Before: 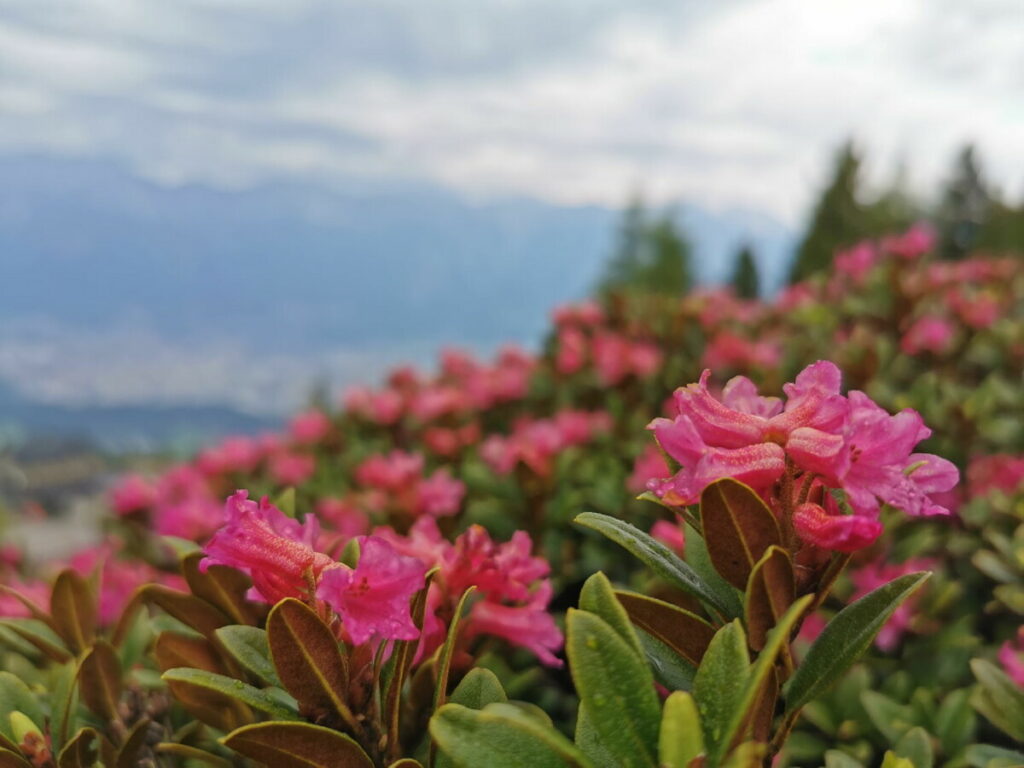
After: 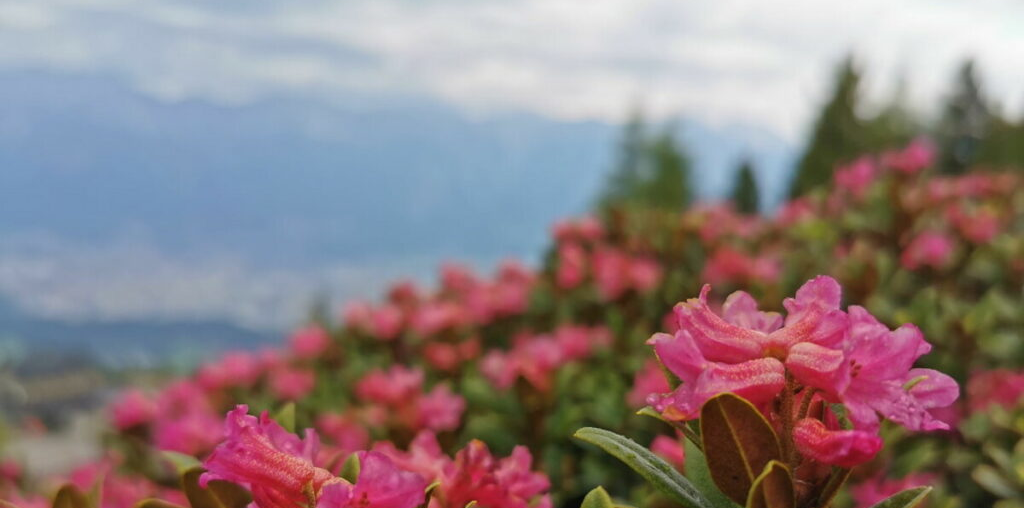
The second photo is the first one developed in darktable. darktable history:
crop: top 11.168%, bottom 22.564%
